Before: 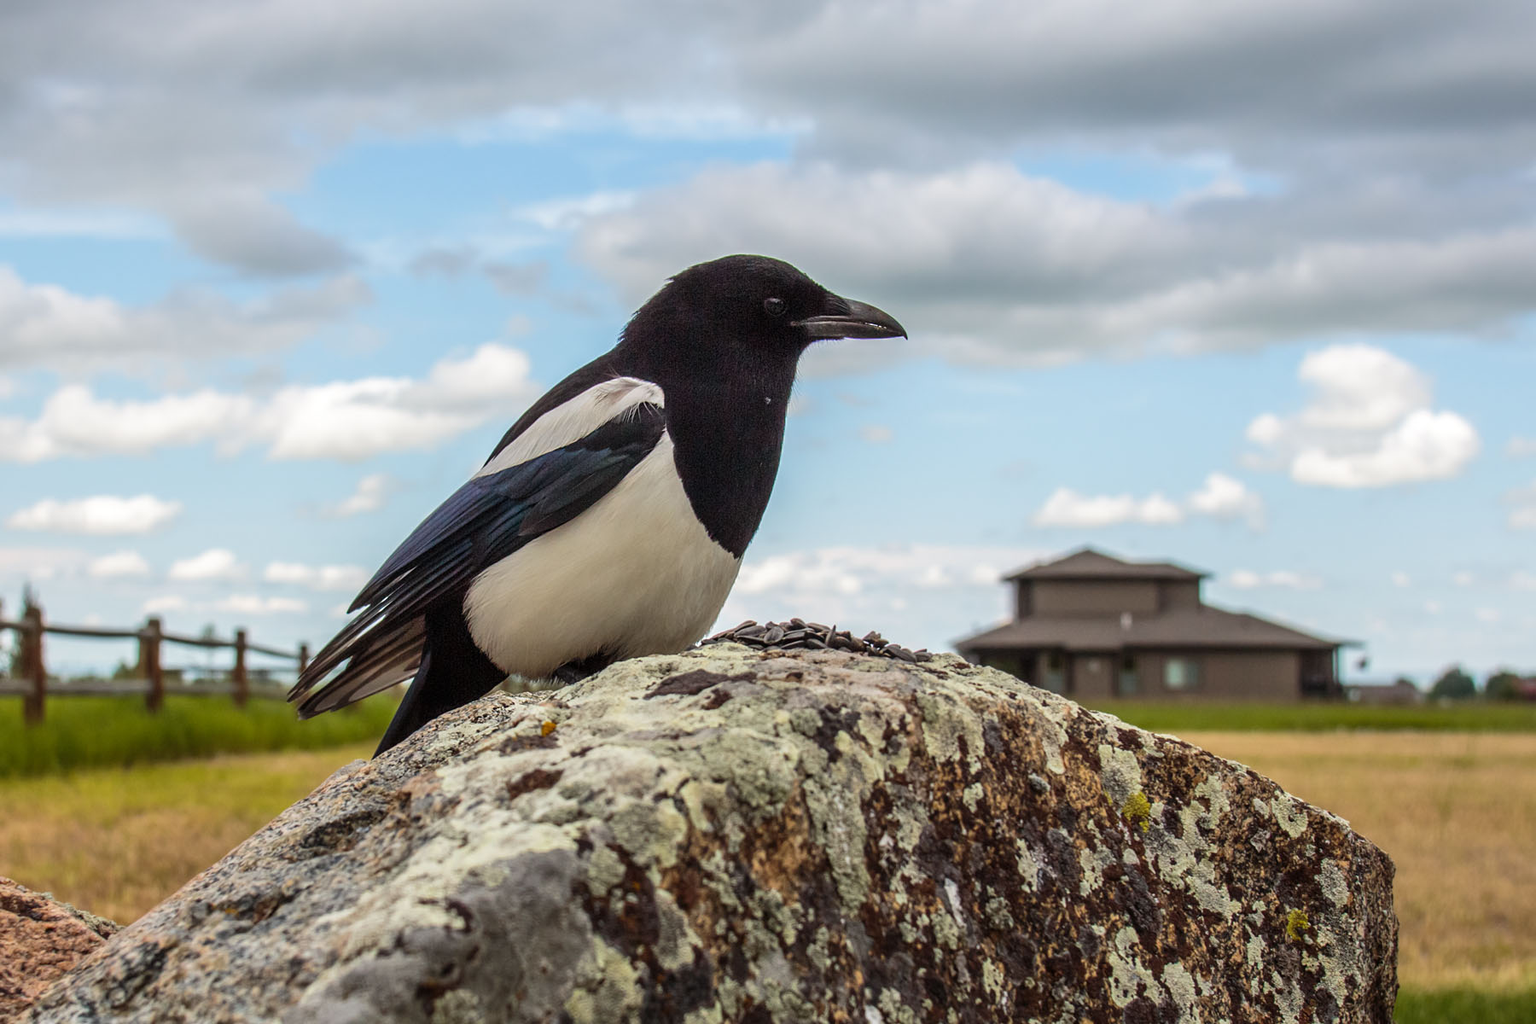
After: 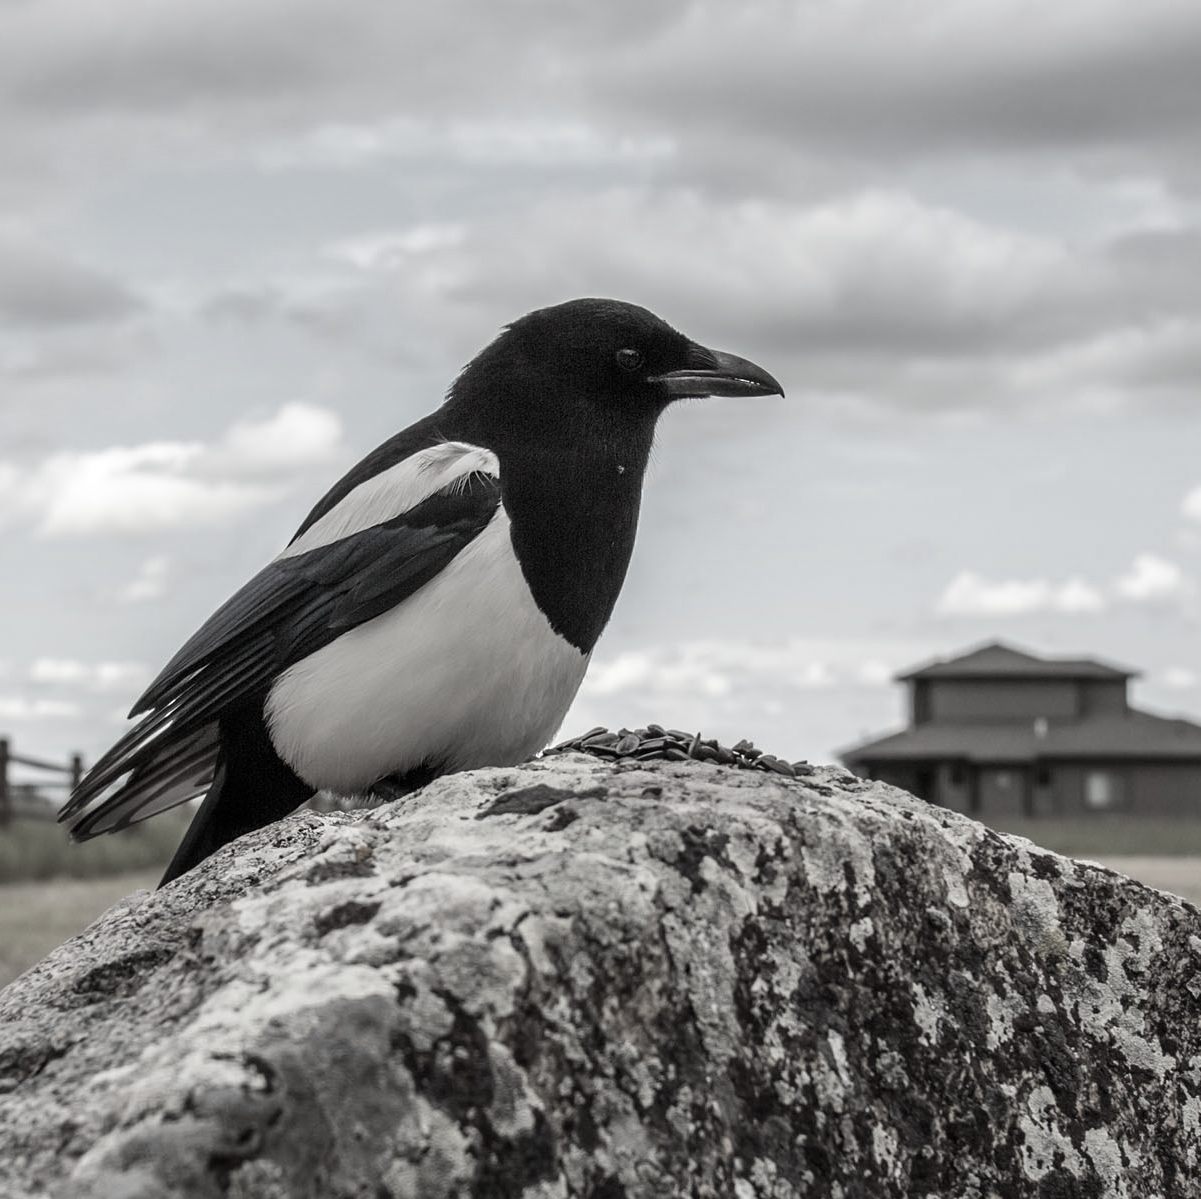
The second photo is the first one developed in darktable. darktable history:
crop and rotate: left 15.511%, right 17.732%
color calibration: illuminant same as pipeline (D50), adaptation XYZ, x 0.346, y 0.358, temperature 5018.52 K, gamut compression 2.97
color correction: highlights b* 0.058, saturation 0.142
levels: mode automatic, black 0.034%, levels [0, 0.618, 1]
